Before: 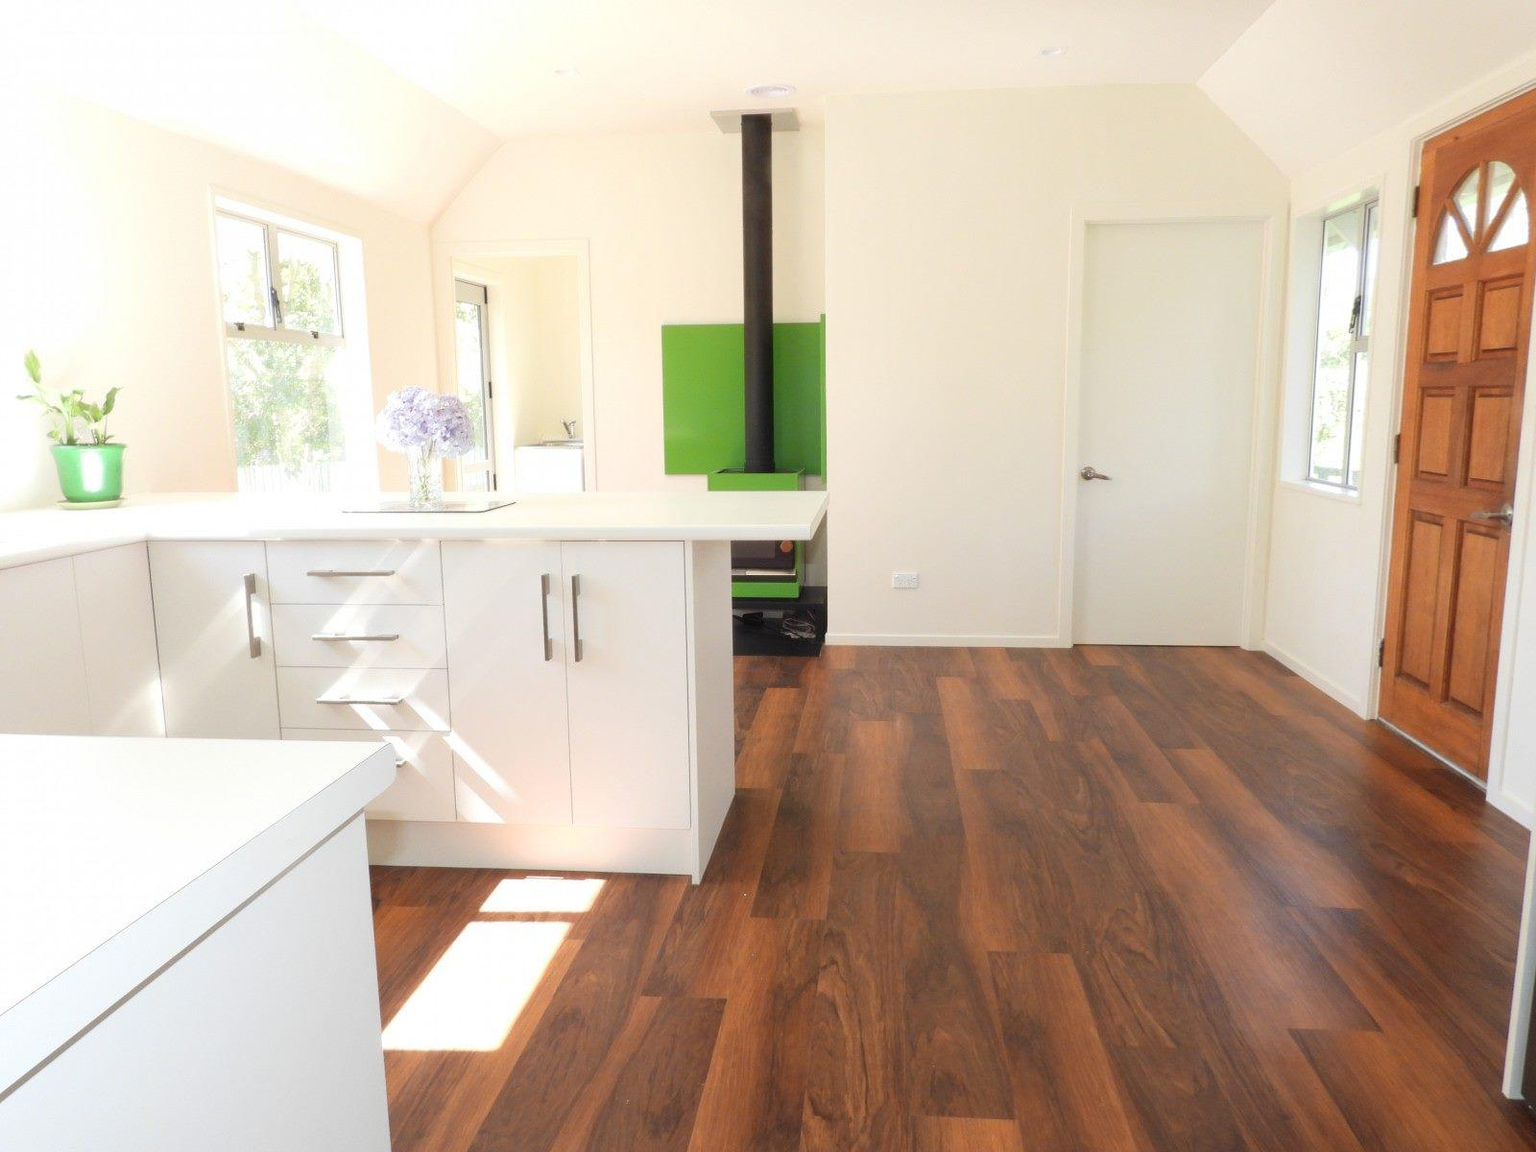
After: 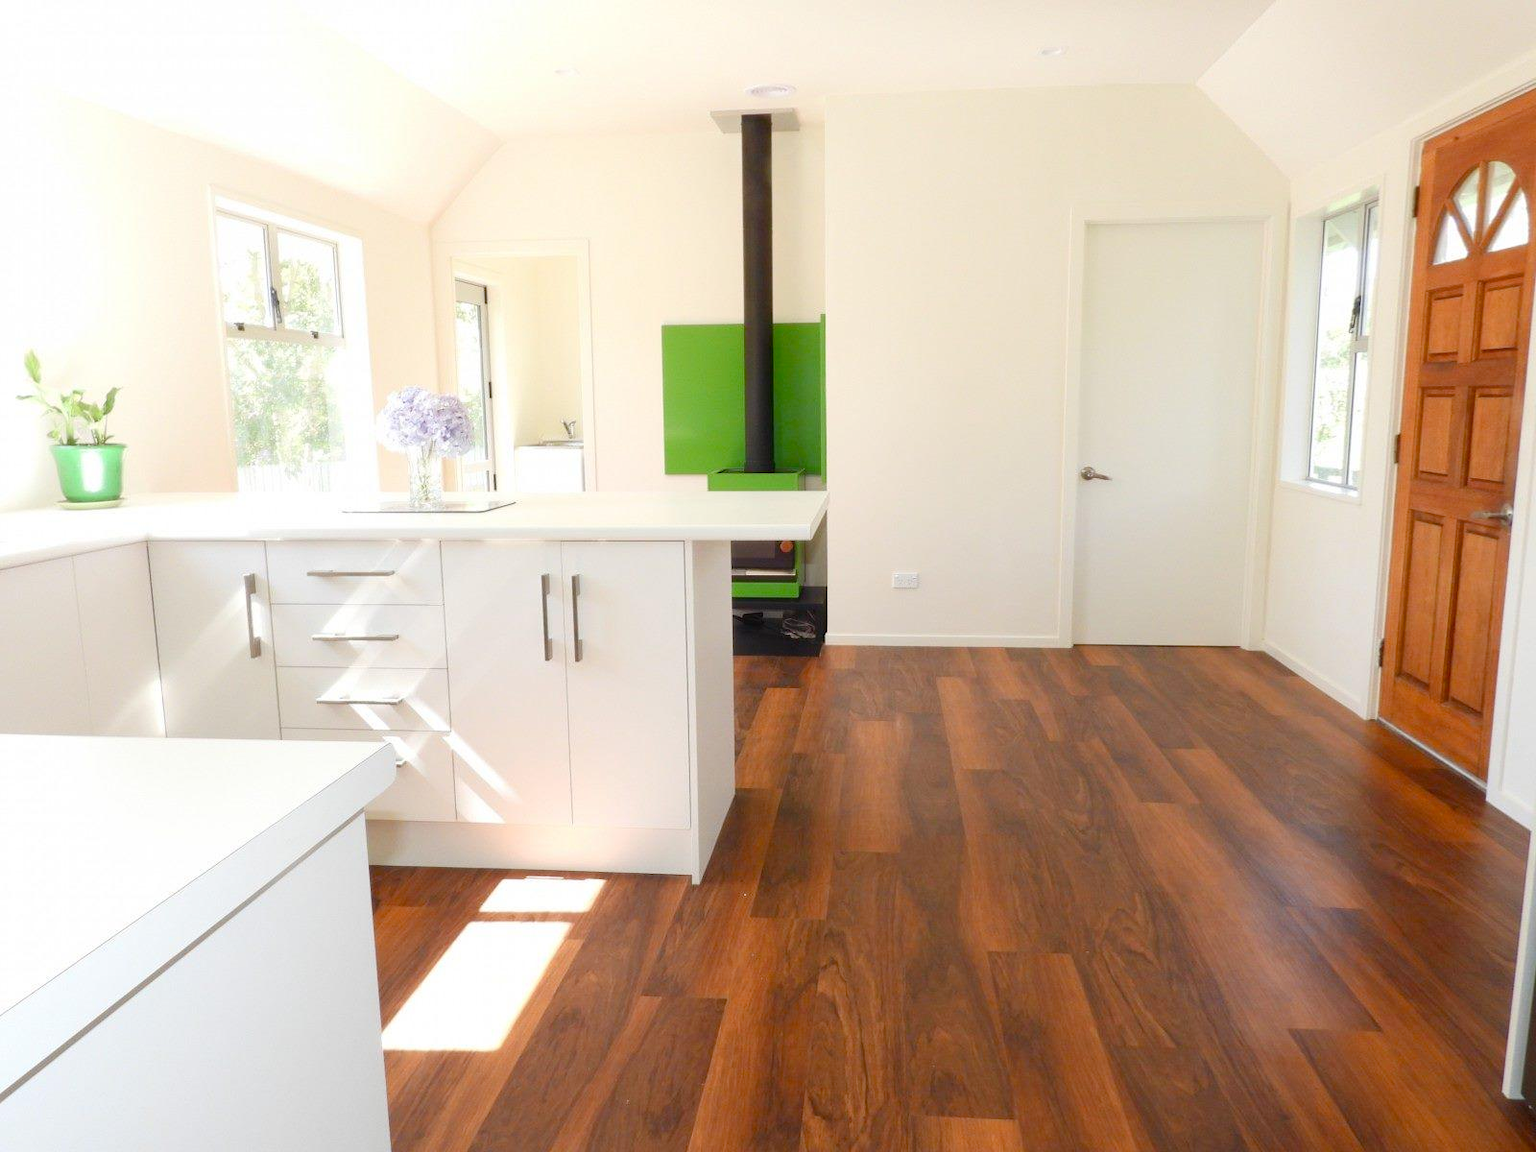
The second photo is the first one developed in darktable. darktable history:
contrast brightness saturation: contrast 0.044, saturation 0.066
color balance rgb: perceptual saturation grading › global saturation 14.037%, perceptual saturation grading › highlights -25.549%, perceptual saturation grading › shadows 29.489%
